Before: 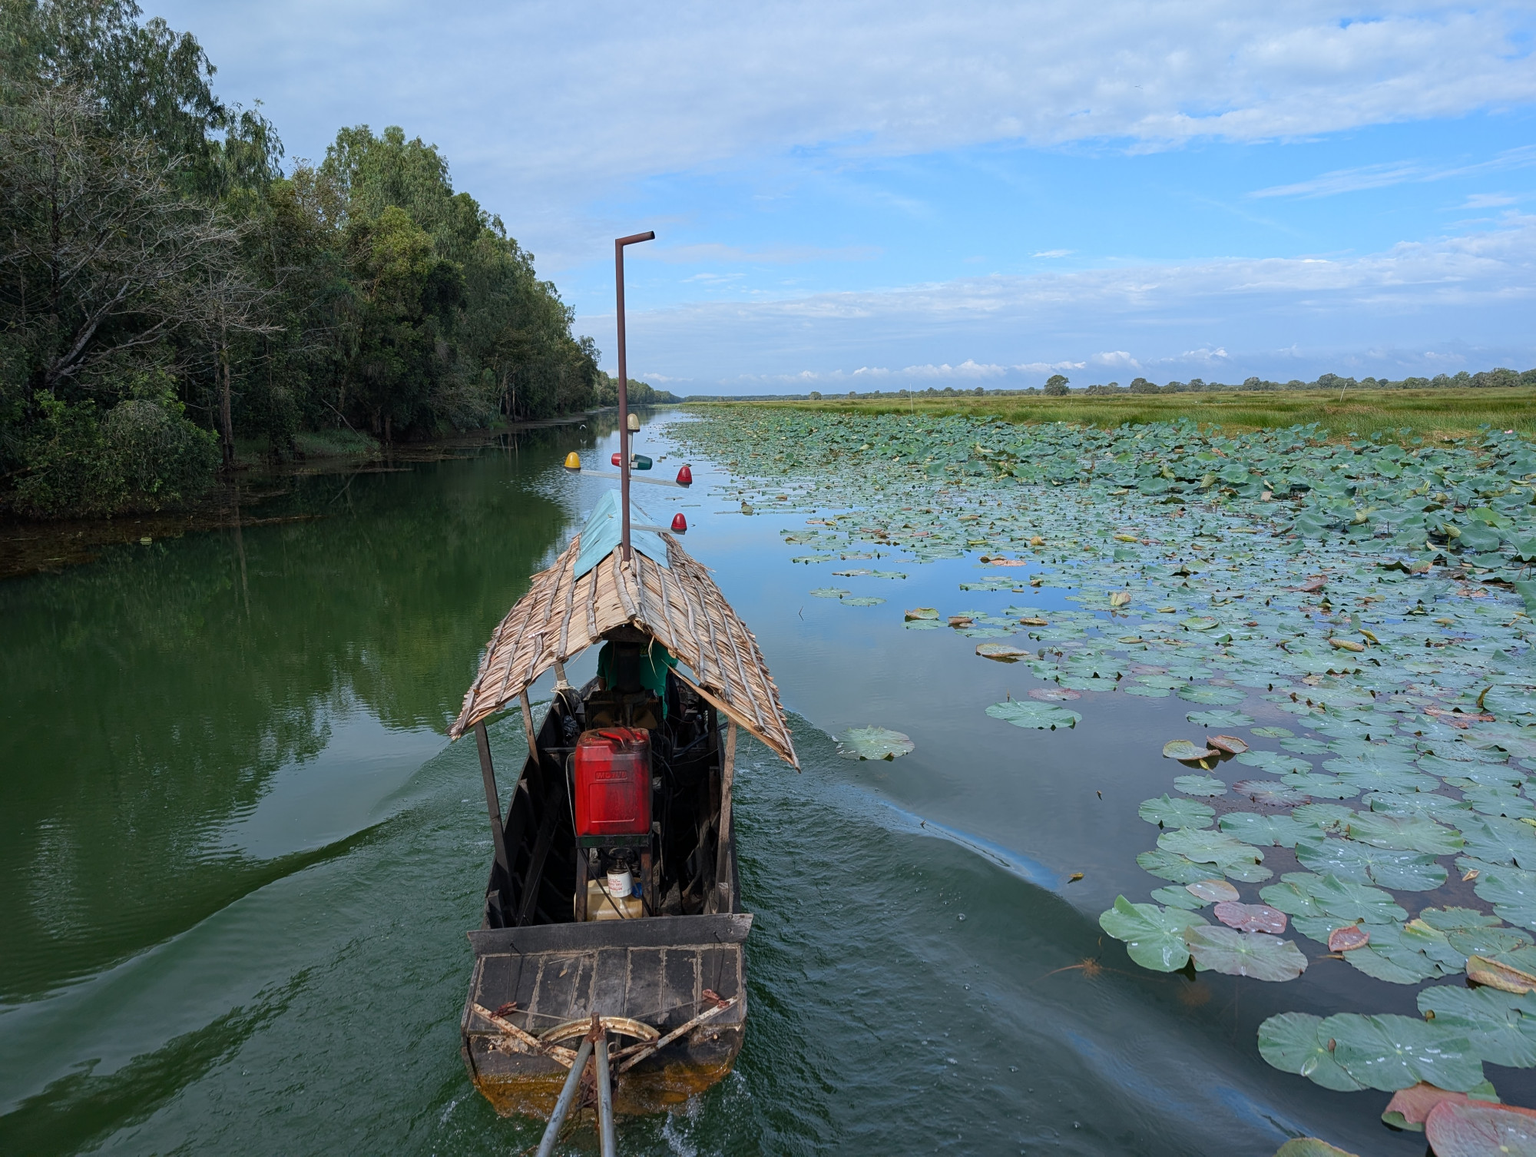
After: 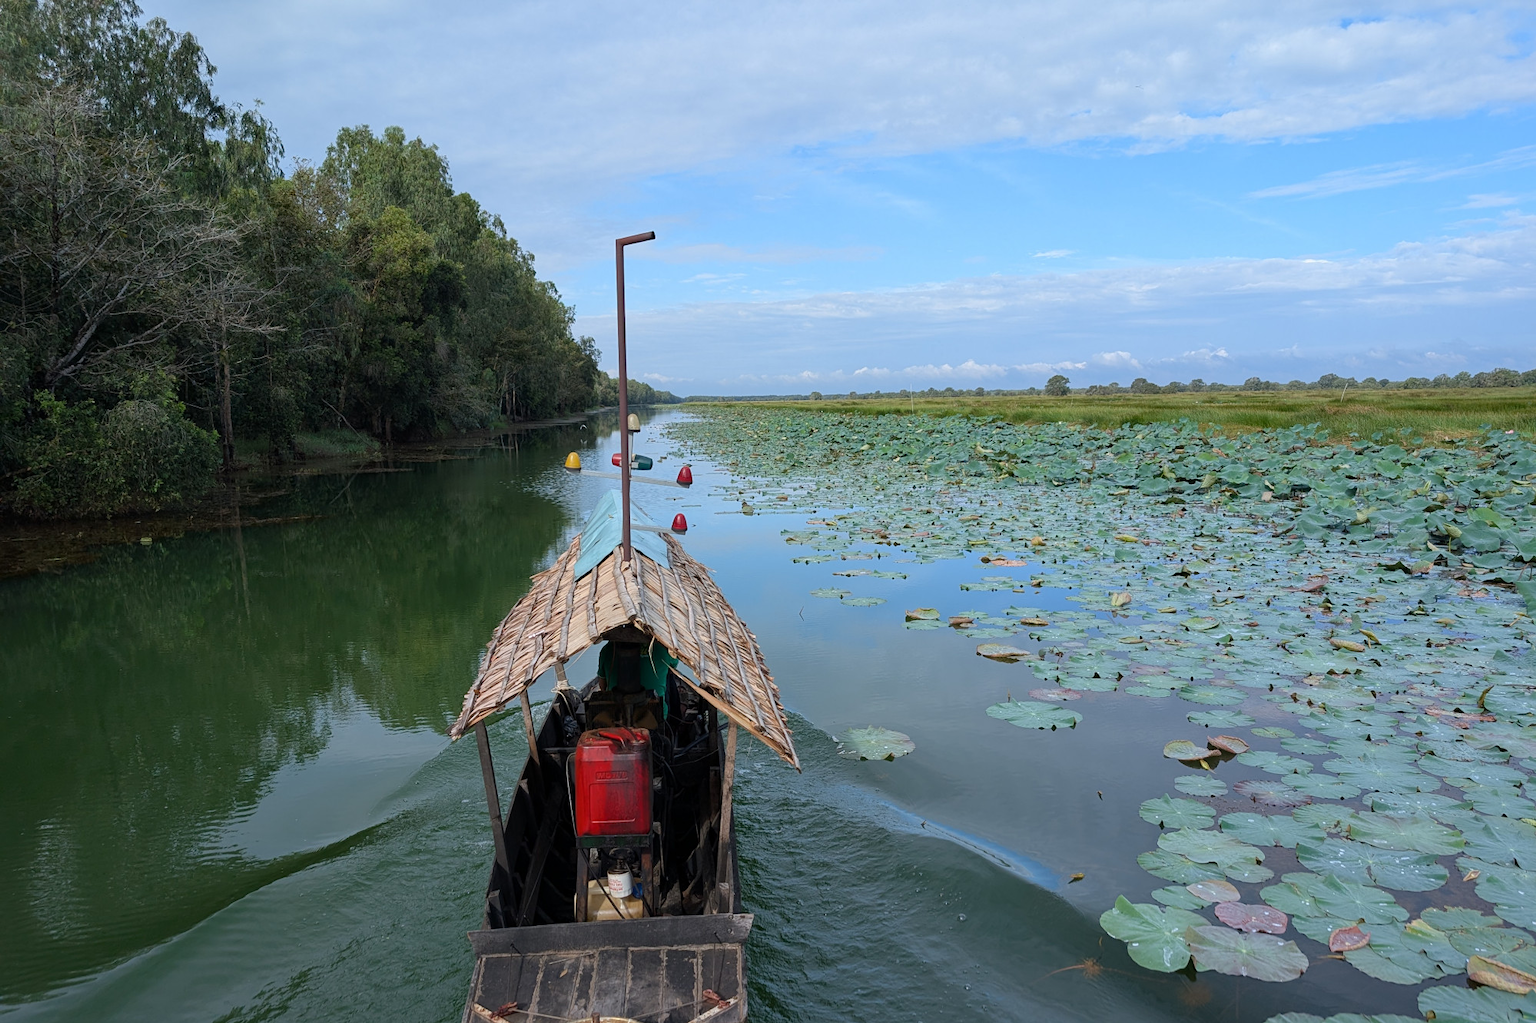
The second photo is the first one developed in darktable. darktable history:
color balance: on, module defaults
crop and rotate: top 0%, bottom 11.49%
